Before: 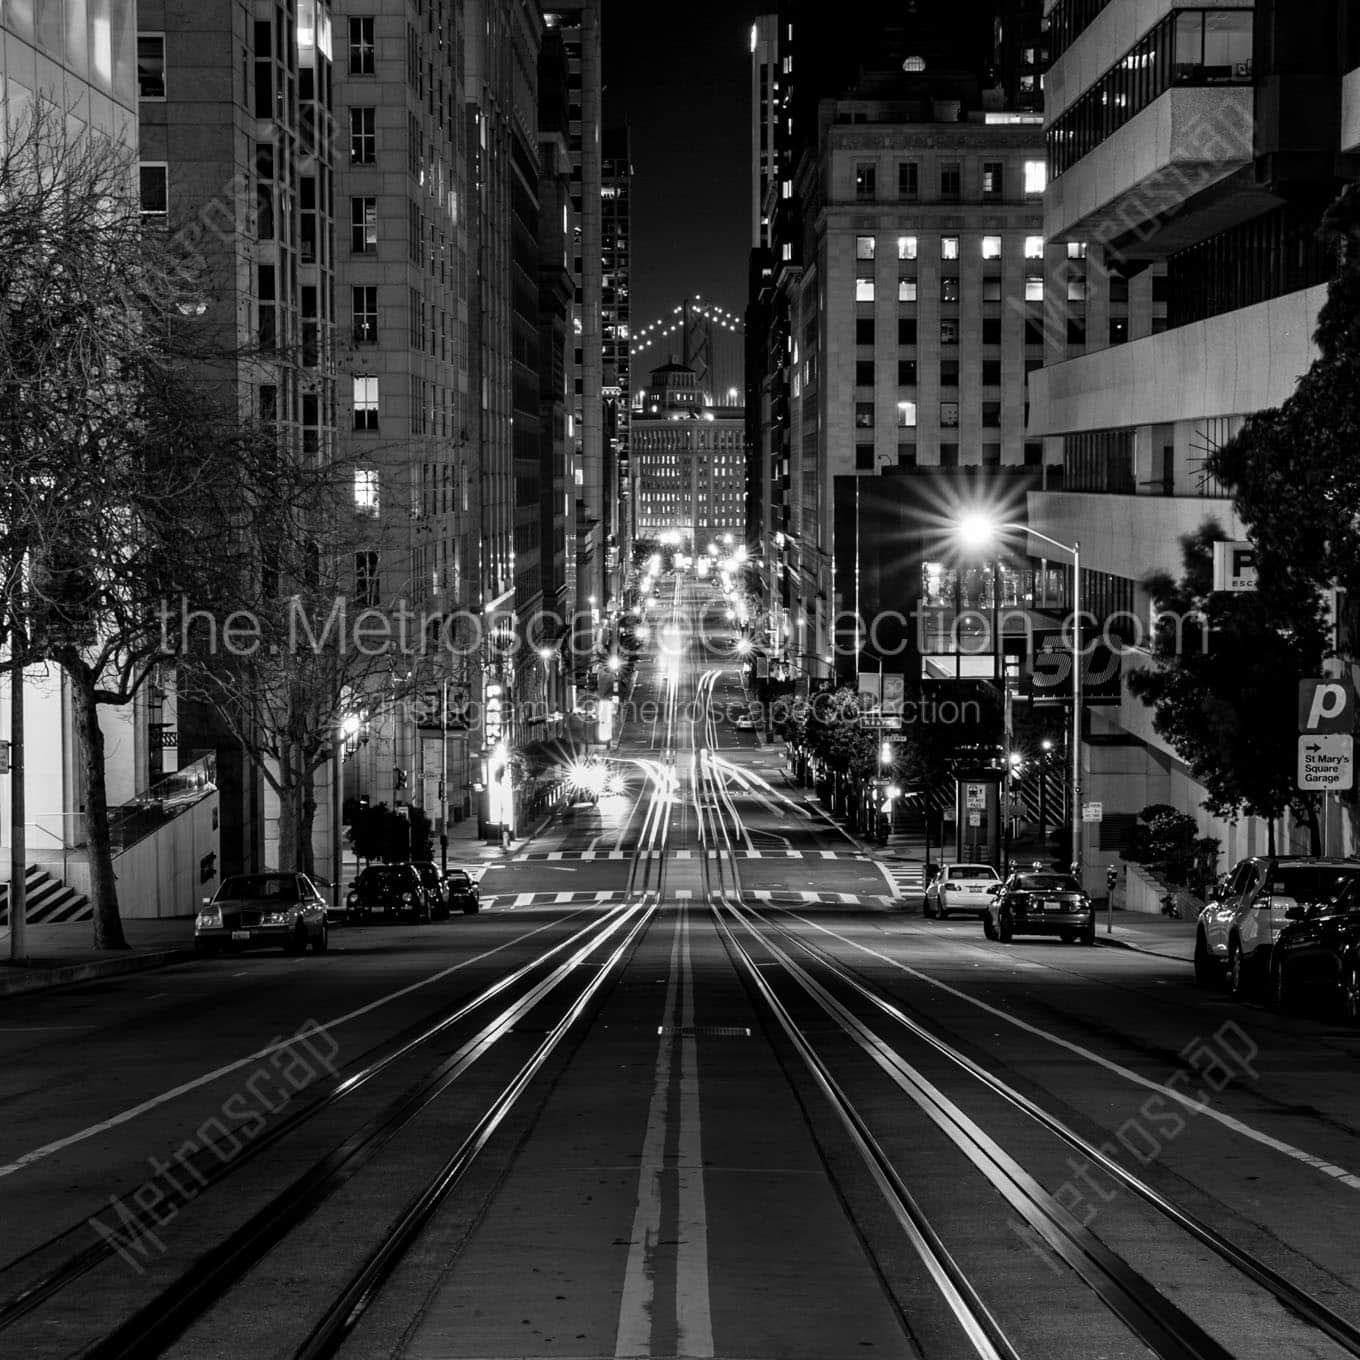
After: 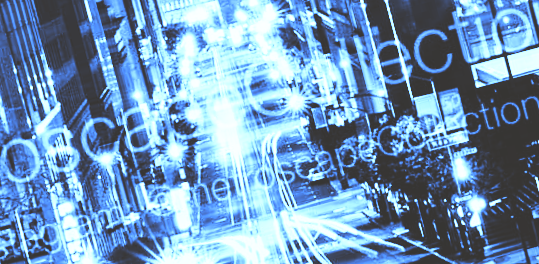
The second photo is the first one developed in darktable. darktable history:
velvia: on, module defaults
white balance: red 0.766, blue 1.537
rotate and perspective: rotation -14.8°, crop left 0.1, crop right 0.903, crop top 0.25, crop bottom 0.748
crop: left 31.751%, top 32.172%, right 27.8%, bottom 35.83%
contrast brightness saturation: contrast 0.2, brightness 0.16, saturation 0.22
tone curve: curves: ch0 [(0, 0.019) (0.078, 0.058) (0.223, 0.217) (0.424, 0.553) (0.631, 0.764) (0.816, 0.932) (1, 1)]; ch1 [(0, 0) (0.262, 0.227) (0.417, 0.386) (0.469, 0.467) (0.502, 0.503) (0.544, 0.548) (0.57, 0.579) (0.608, 0.62) (0.65, 0.68) (0.994, 0.987)]; ch2 [(0, 0) (0.262, 0.188) (0.5, 0.504) (0.553, 0.592) (0.599, 0.653) (1, 1)], color space Lab, independent channels, preserve colors none
base curve: curves: ch0 [(0, 0) (0.007, 0.004) (0.027, 0.03) (0.046, 0.07) (0.207, 0.54) (0.442, 0.872) (0.673, 0.972) (1, 1)], preserve colors none
rgb curve: curves: ch0 [(0, 0.186) (0.314, 0.284) (0.775, 0.708) (1, 1)], compensate middle gray true, preserve colors none
